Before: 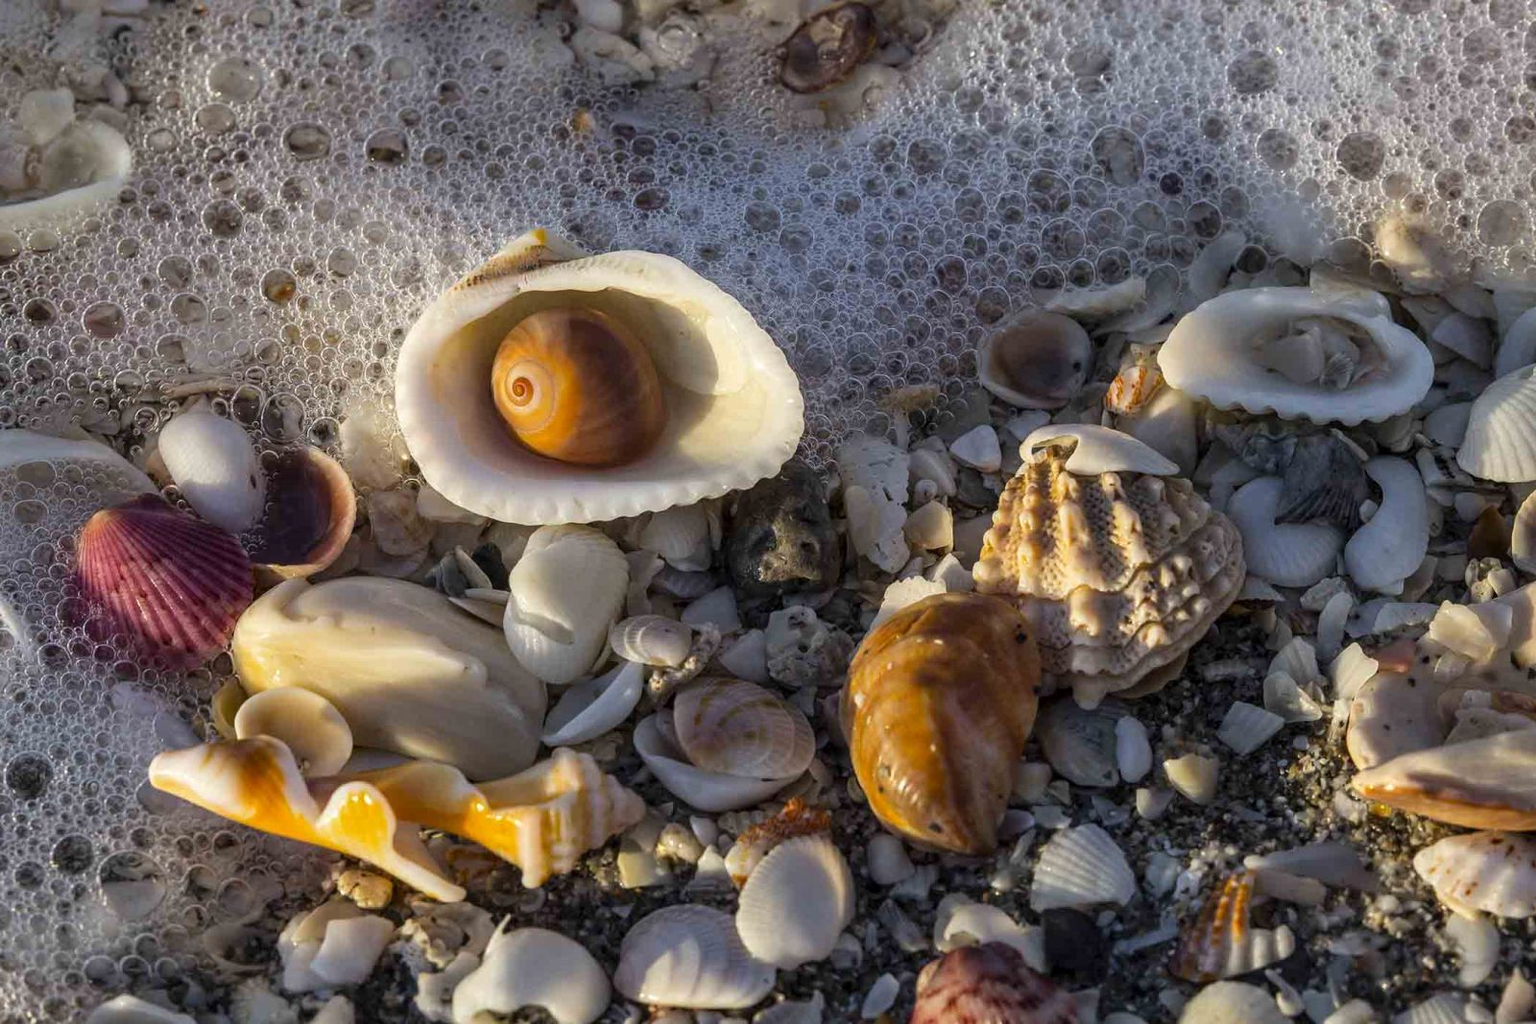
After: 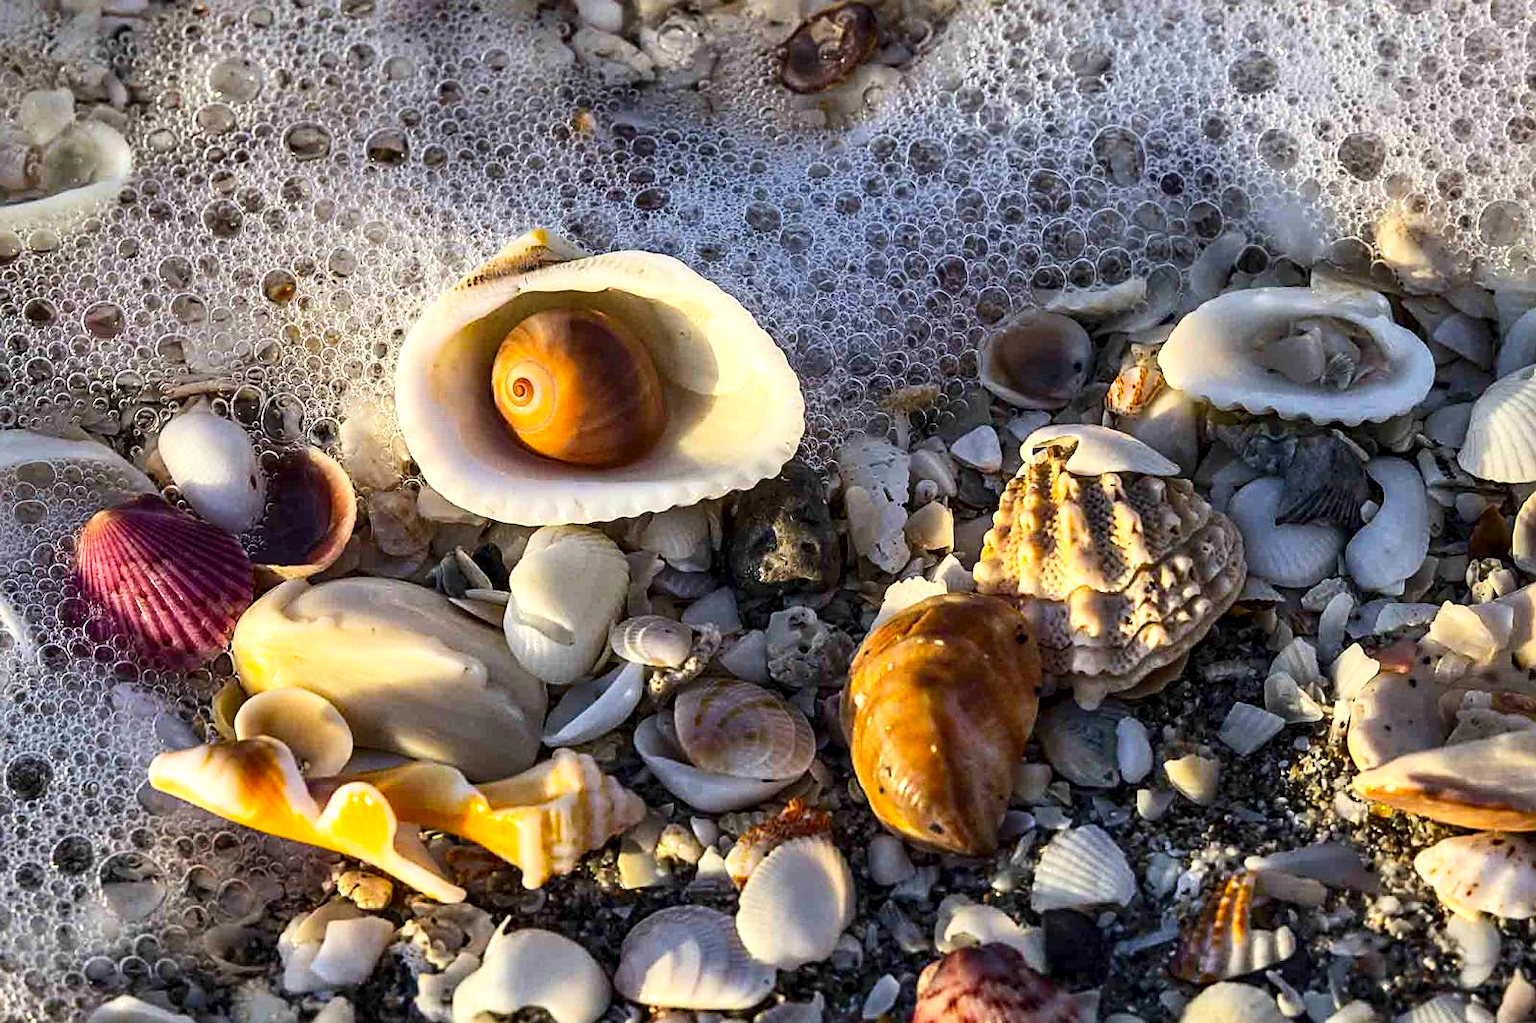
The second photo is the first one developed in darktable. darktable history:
contrast equalizer: octaves 7, y [[0.6 ×6], [0.55 ×6], [0 ×6], [0 ×6], [0 ×6]], mix 0.339
crop: top 0.061%, bottom 0.096%
sharpen: on, module defaults
contrast brightness saturation: contrast 0.228, brightness 0.096, saturation 0.29
exposure: exposure 0.202 EV, compensate exposure bias true, compensate highlight preservation false
